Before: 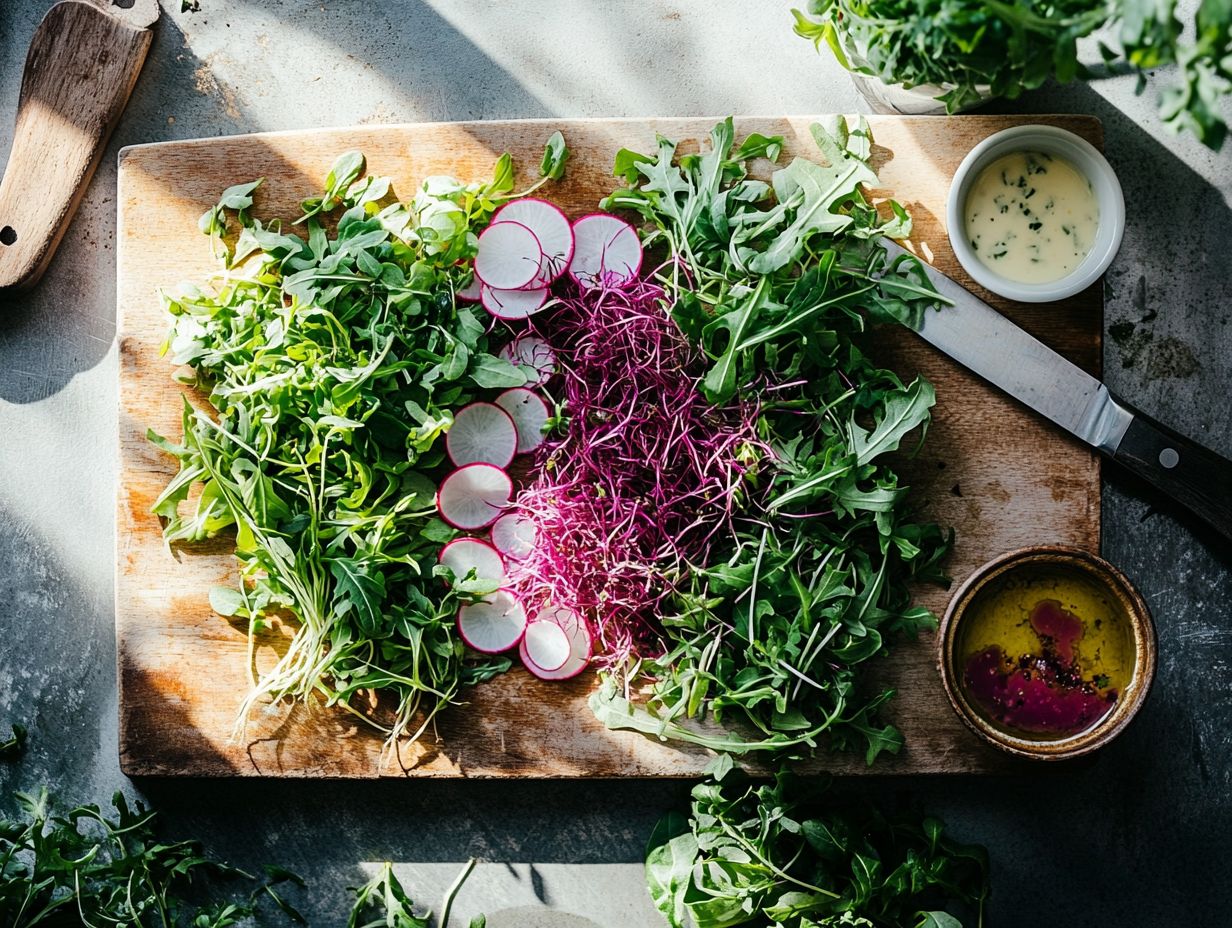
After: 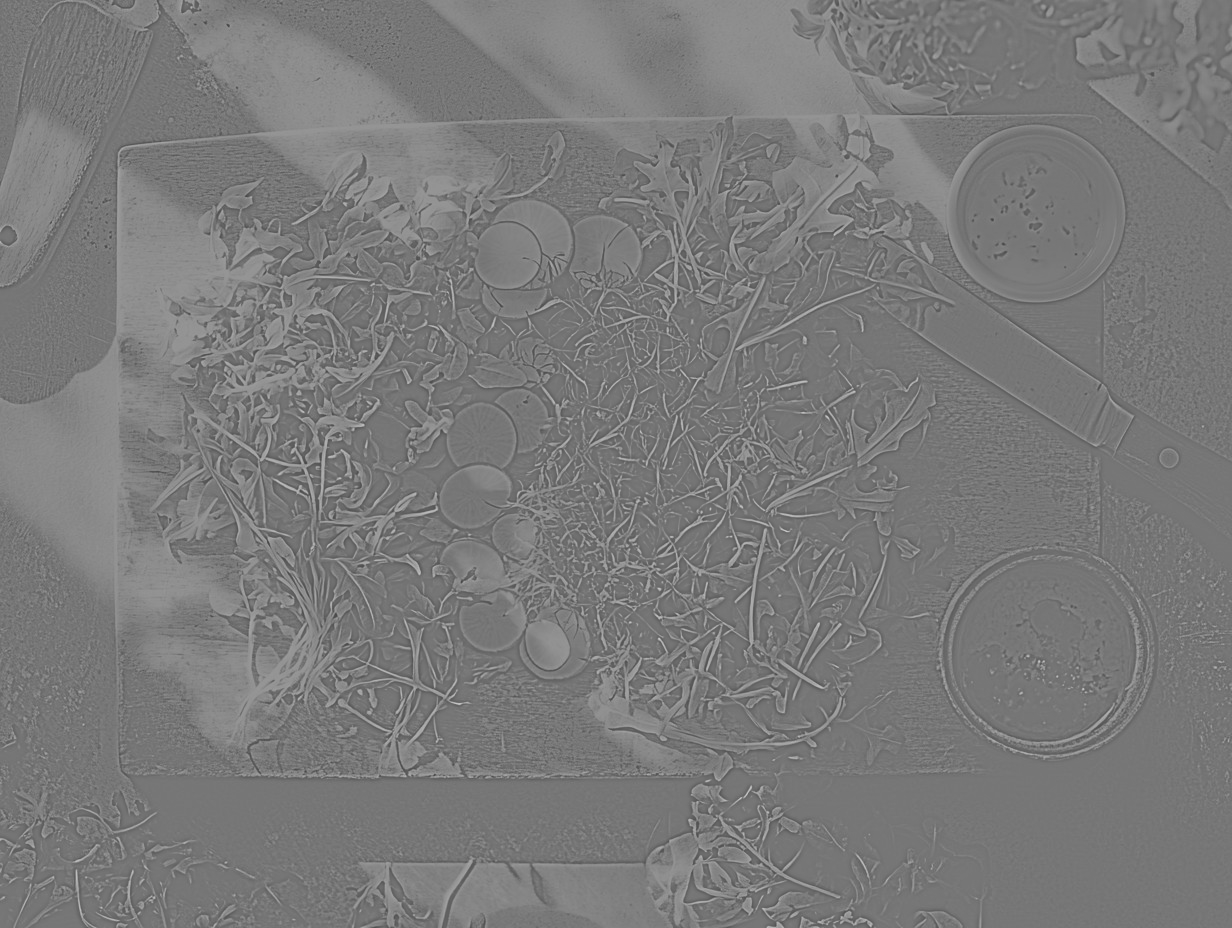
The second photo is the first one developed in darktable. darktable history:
white balance: emerald 1
highpass: sharpness 5.84%, contrast boost 8.44%
exposure: black level correction 0, exposure 1.1 EV, compensate exposure bias true, compensate highlight preservation false
shadows and highlights: soften with gaussian
color balance rgb: shadows lift › luminance -9.41%, highlights gain › luminance 17.6%, global offset › luminance -1.45%, perceptual saturation grading › highlights -17.77%, perceptual saturation grading › mid-tones 33.1%, perceptual saturation grading › shadows 50.52%, global vibrance 24.22%
haze removal: strength -0.09, adaptive false
